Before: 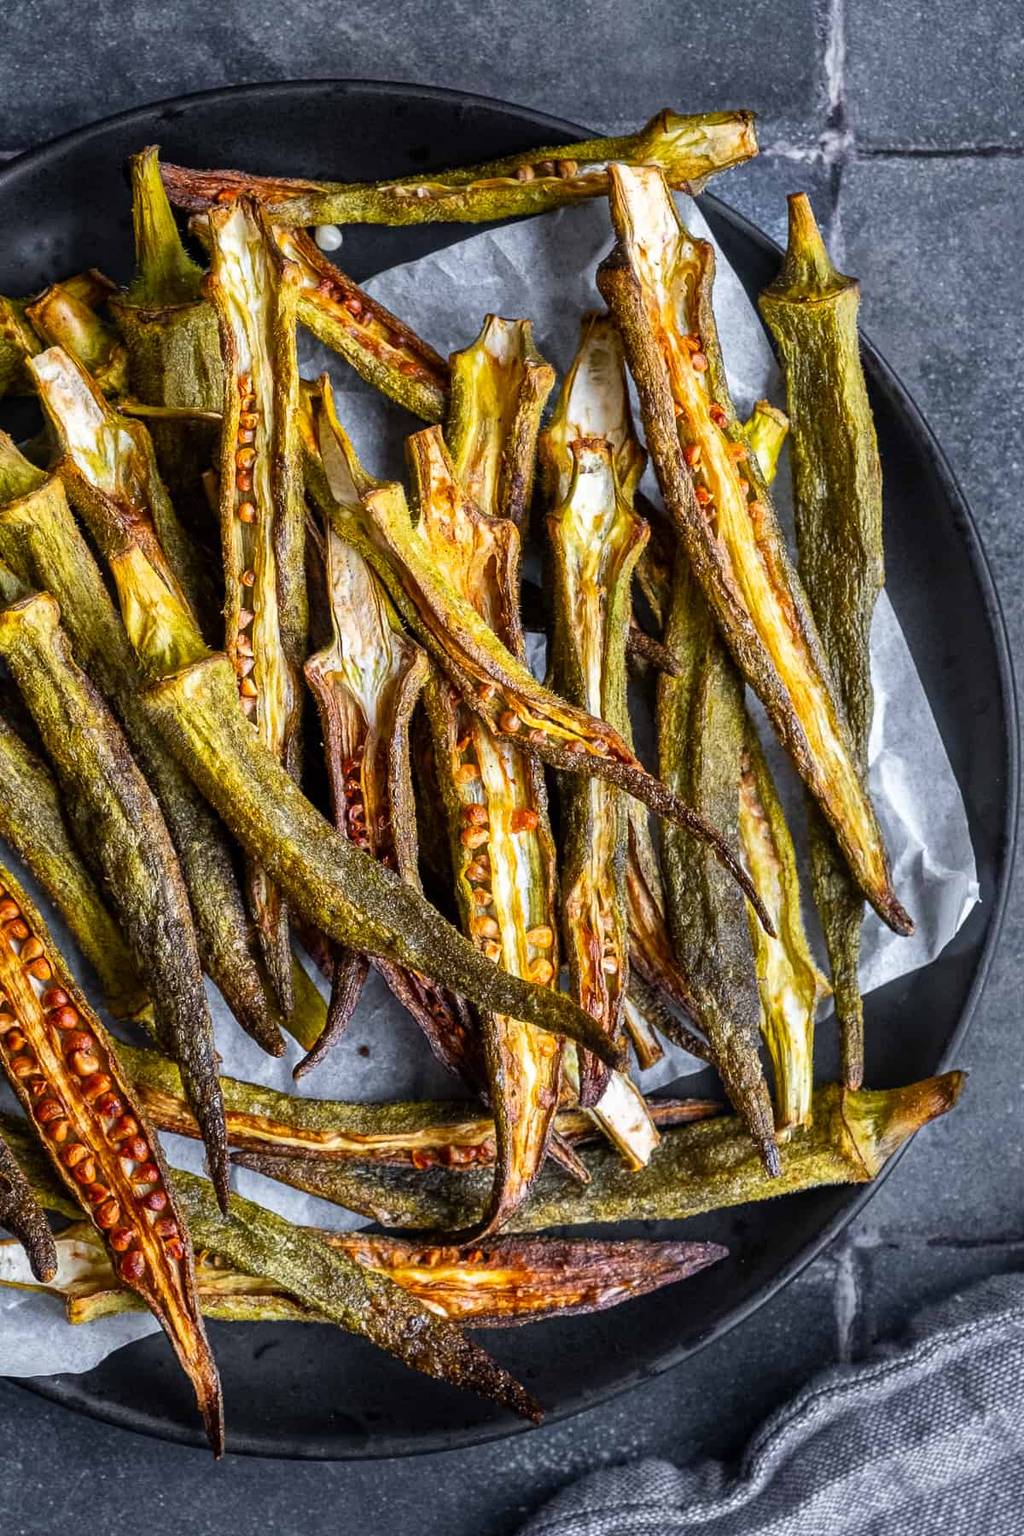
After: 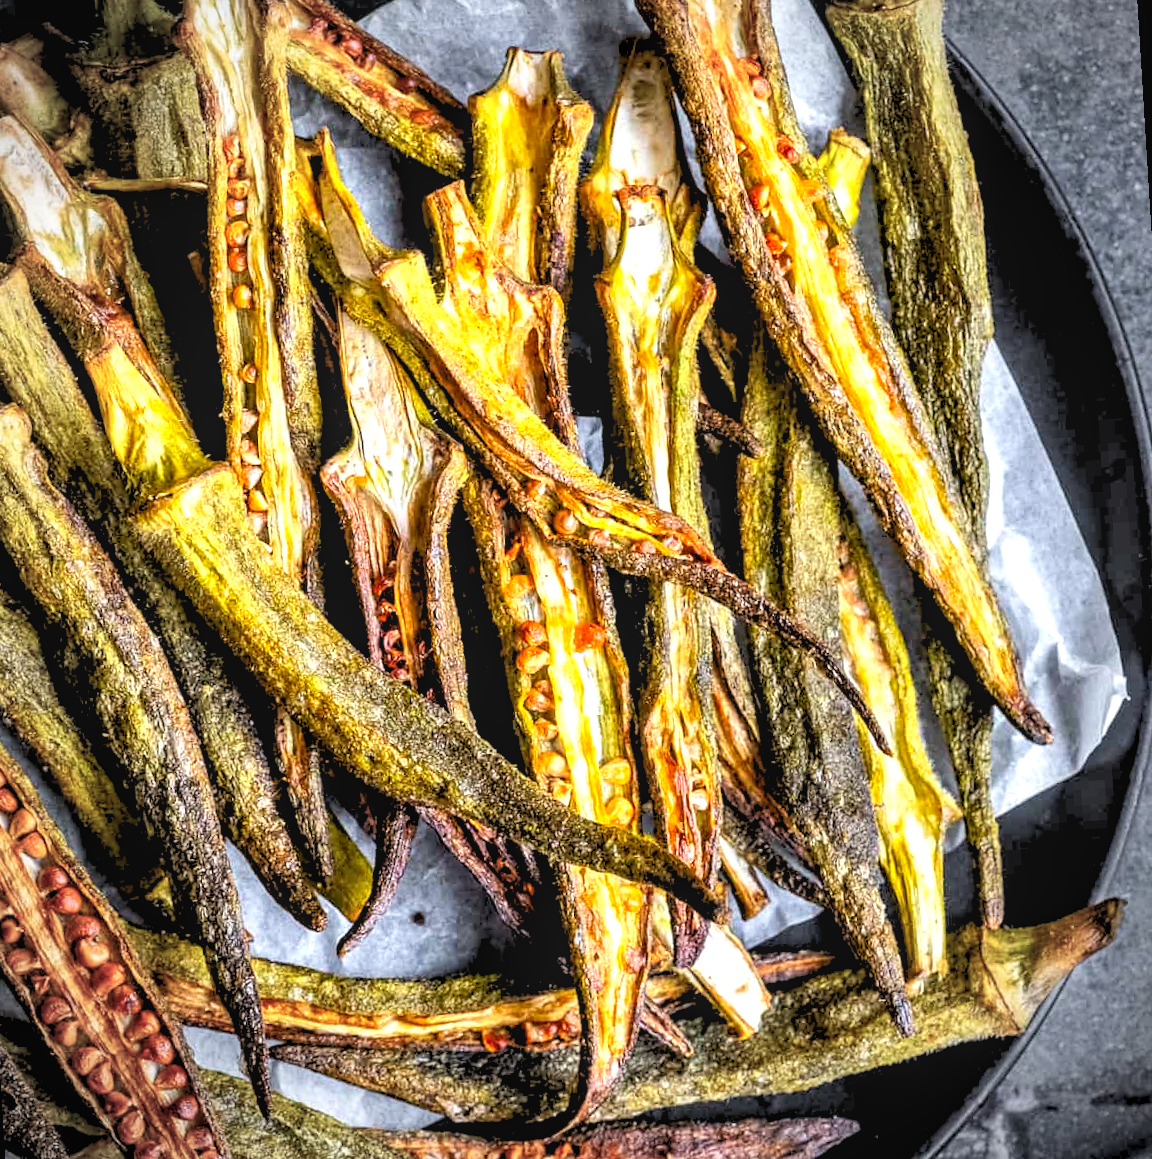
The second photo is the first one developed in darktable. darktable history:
exposure: black level correction 0.001, exposure 0.5 EV, compensate exposure bias true, compensate highlight preservation false
rgb levels: preserve colors sum RGB, levels [[0.038, 0.433, 0.934], [0, 0.5, 1], [0, 0.5, 1]]
crop and rotate: left 2.991%, top 13.302%, right 1.981%, bottom 12.636%
rotate and perspective: rotation -3.52°, crop left 0.036, crop right 0.964, crop top 0.081, crop bottom 0.919
local contrast: detail 110%
shadows and highlights: radius 264.75, soften with gaussian
tone equalizer: -8 EV -0.75 EV, -7 EV -0.7 EV, -6 EV -0.6 EV, -5 EV -0.4 EV, -3 EV 0.4 EV, -2 EV 0.6 EV, -1 EV 0.7 EV, +0 EV 0.75 EV, edges refinement/feathering 500, mask exposure compensation -1.57 EV, preserve details no
vignetting: unbound false
